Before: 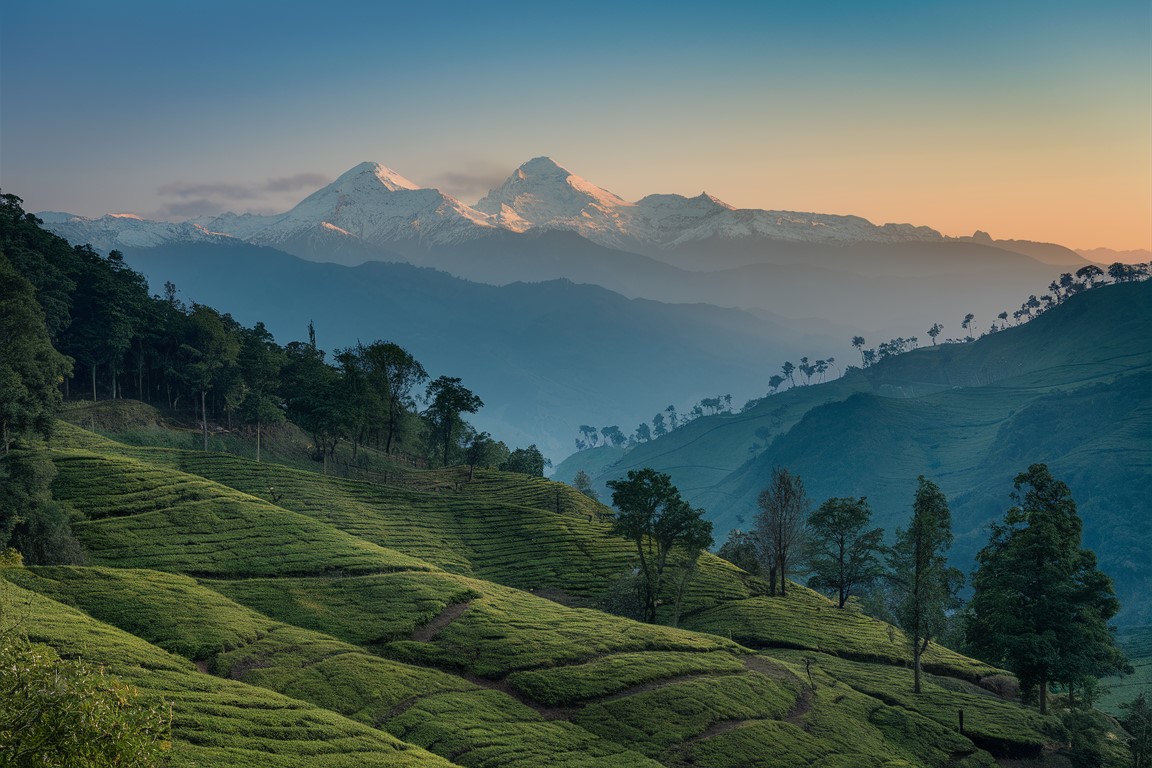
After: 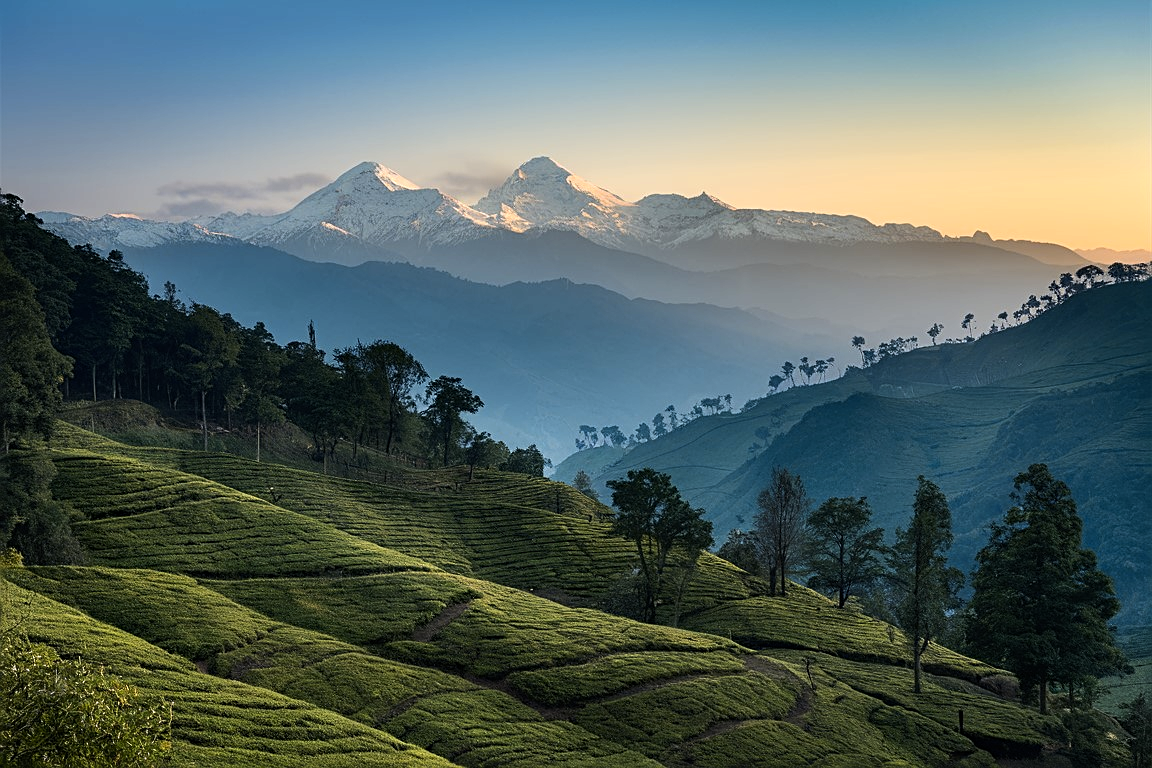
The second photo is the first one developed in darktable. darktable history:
sharpen: radius 2.529, amount 0.323
tone equalizer: -8 EV -0.75 EV, -7 EV -0.7 EV, -6 EV -0.6 EV, -5 EV -0.4 EV, -3 EV 0.4 EV, -2 EV 0.6 EV, -1 EV 0.7 EV, +0 EV 0.75 EV, edges refinement/feathering 500, mask exposure compensation -1.57 EV, preserve details no
color contrast: green-magenta contrast 0.8, blue-yellow contrast 1.1, unbound 0
